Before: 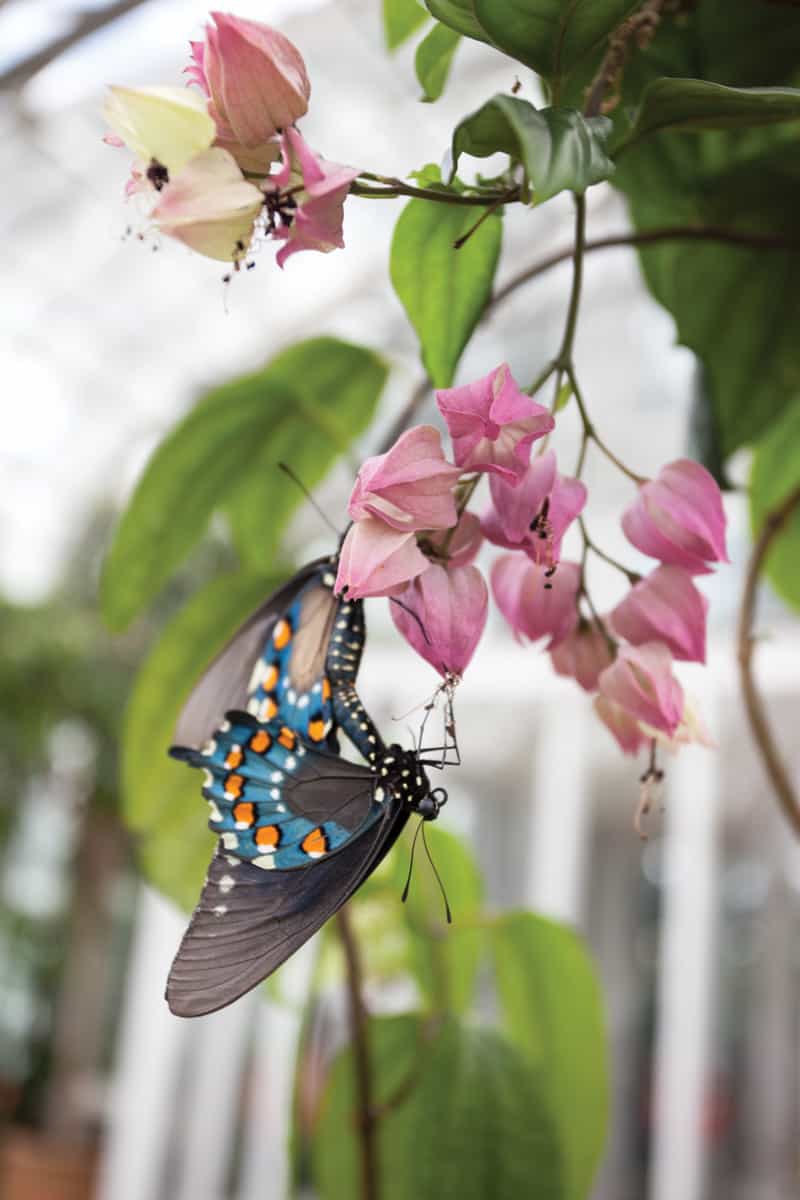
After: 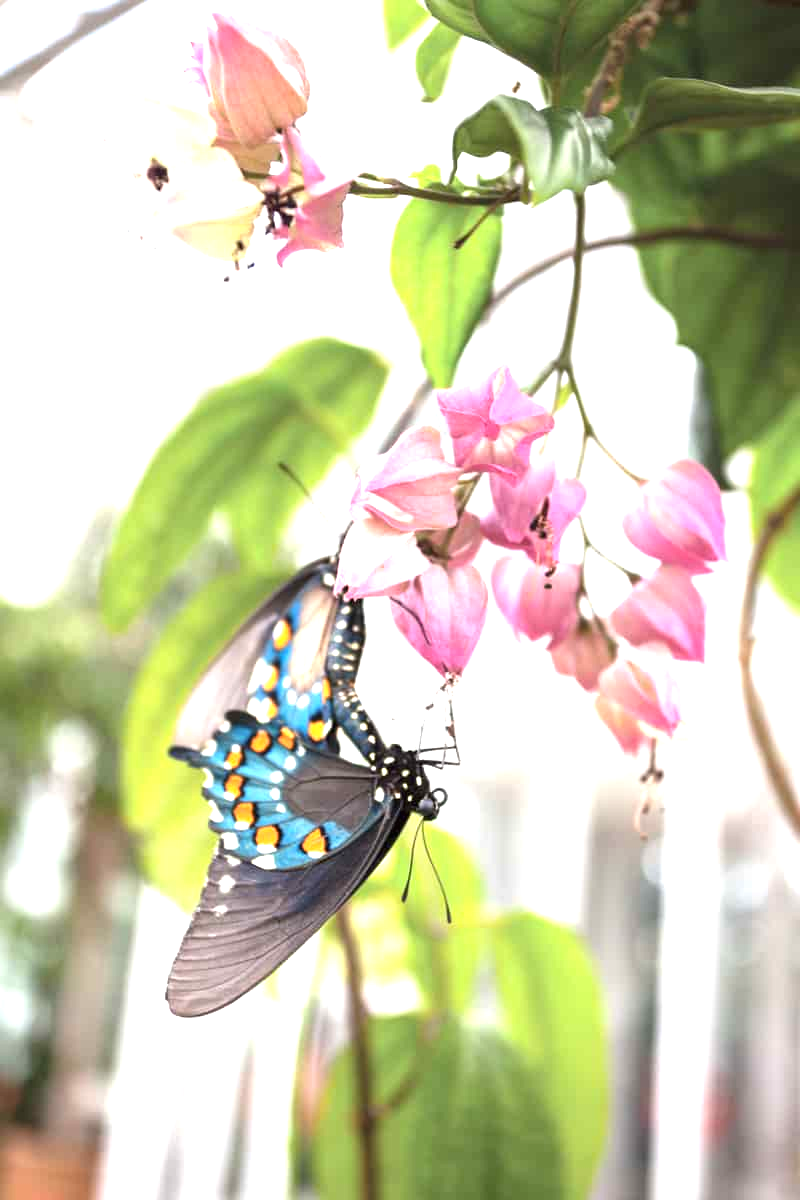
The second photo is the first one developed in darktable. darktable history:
exposure: black level correction 0, exposure 1.438 EV, compensate exposure bias true, compensate highlight preservation false
